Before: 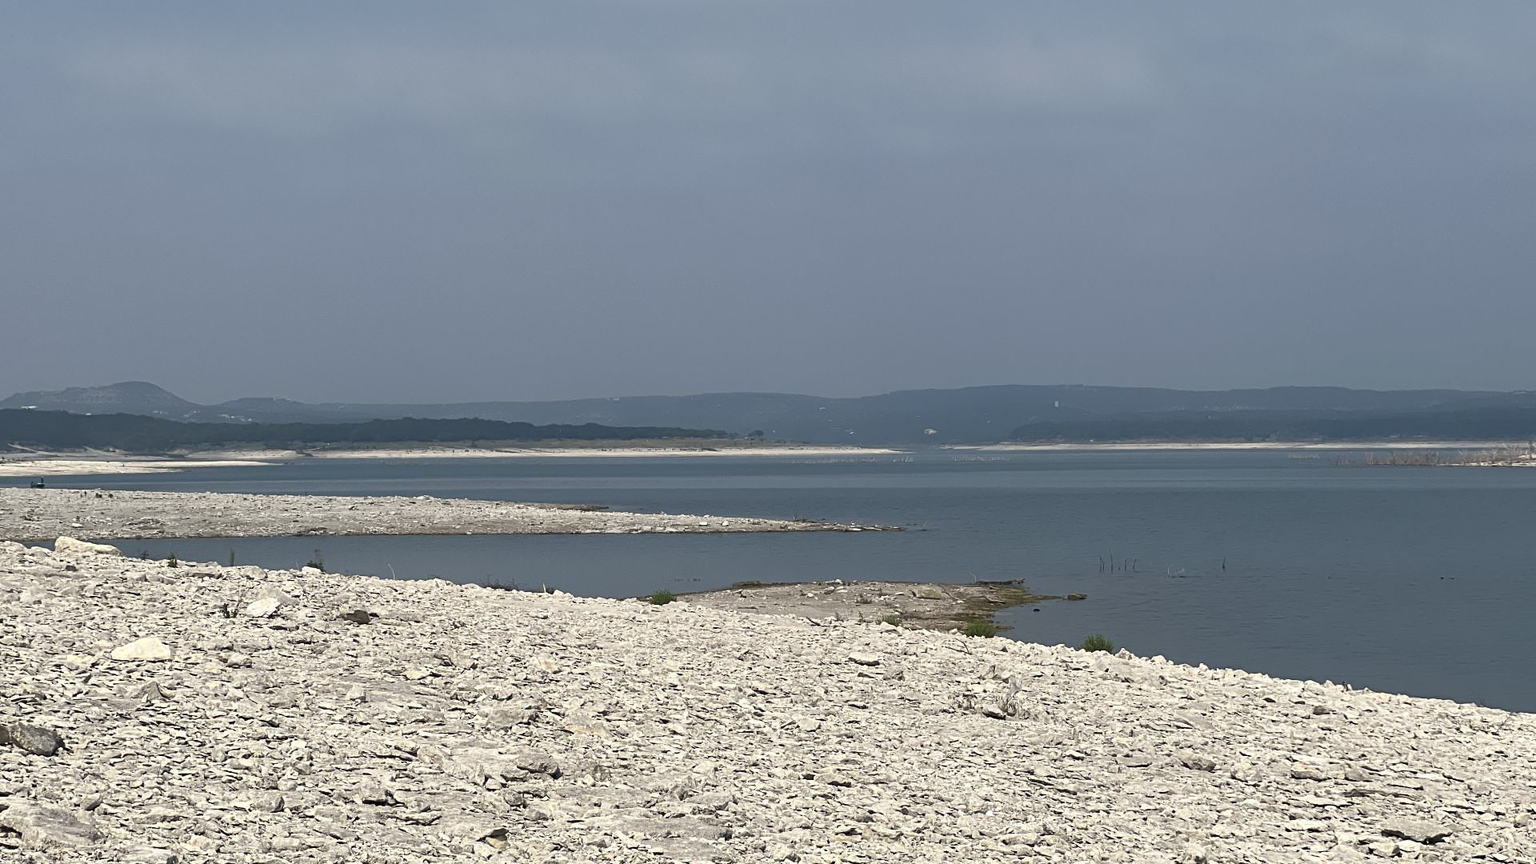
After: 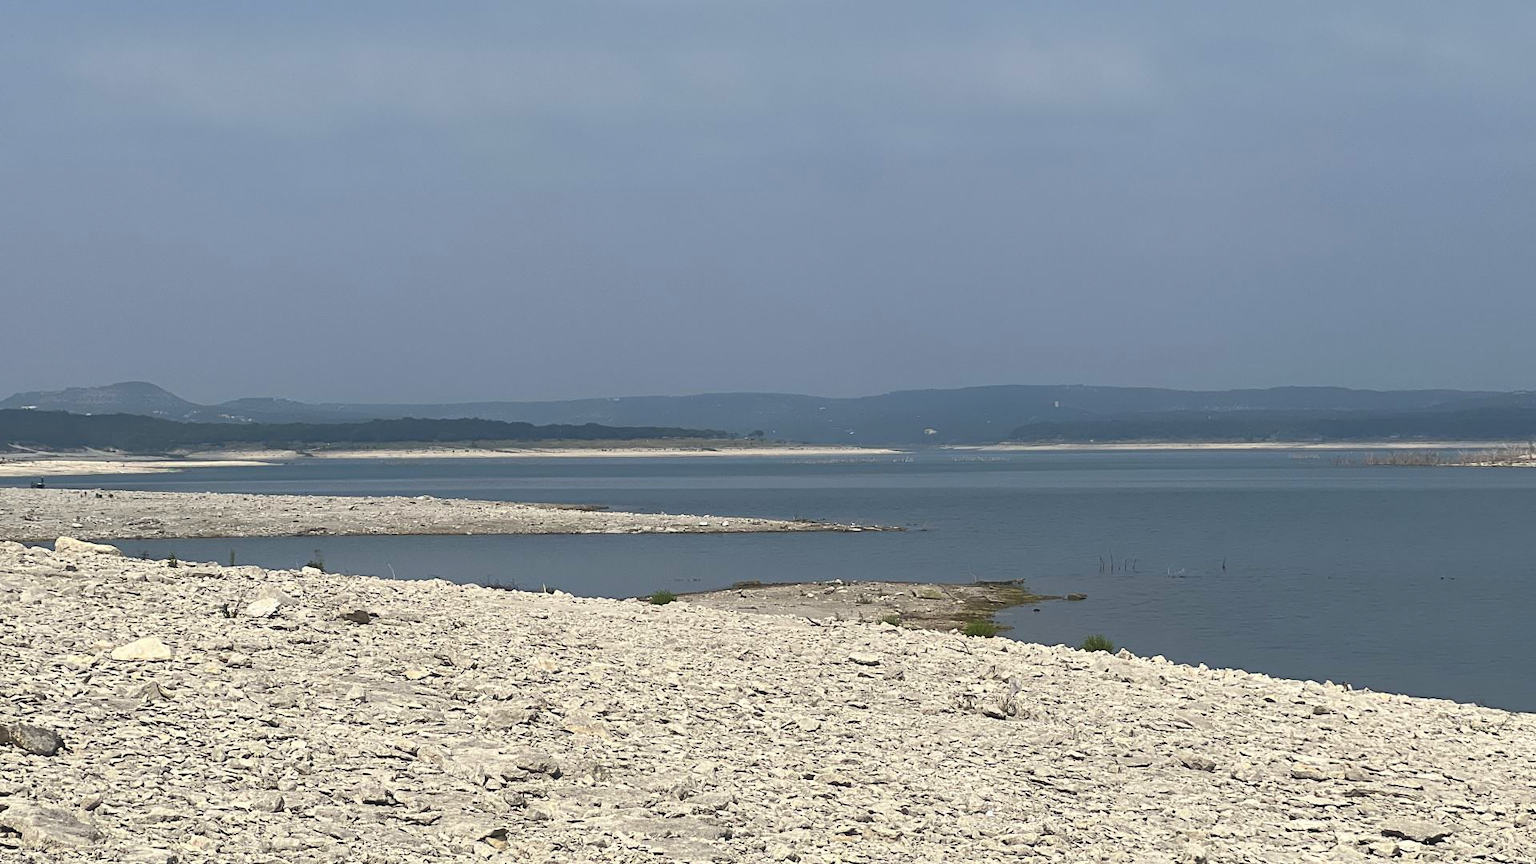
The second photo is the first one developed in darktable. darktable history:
tone equalizer: -8 EV -0.417 EV, -7 EV -0.389 EV, -6 EV -0.333 EV, -5 EV -0.222 EV, -3 EV 0.222 EV, -2 EV 0.333 EV, -1 EV 0.389 EV, +0 EV 0.417 EV, edges refinement/feathering 500, mask exposure compensation -1.57 EV, preserve details no
contrast brightness saturation: contrast -0.19, saturation 0.19
